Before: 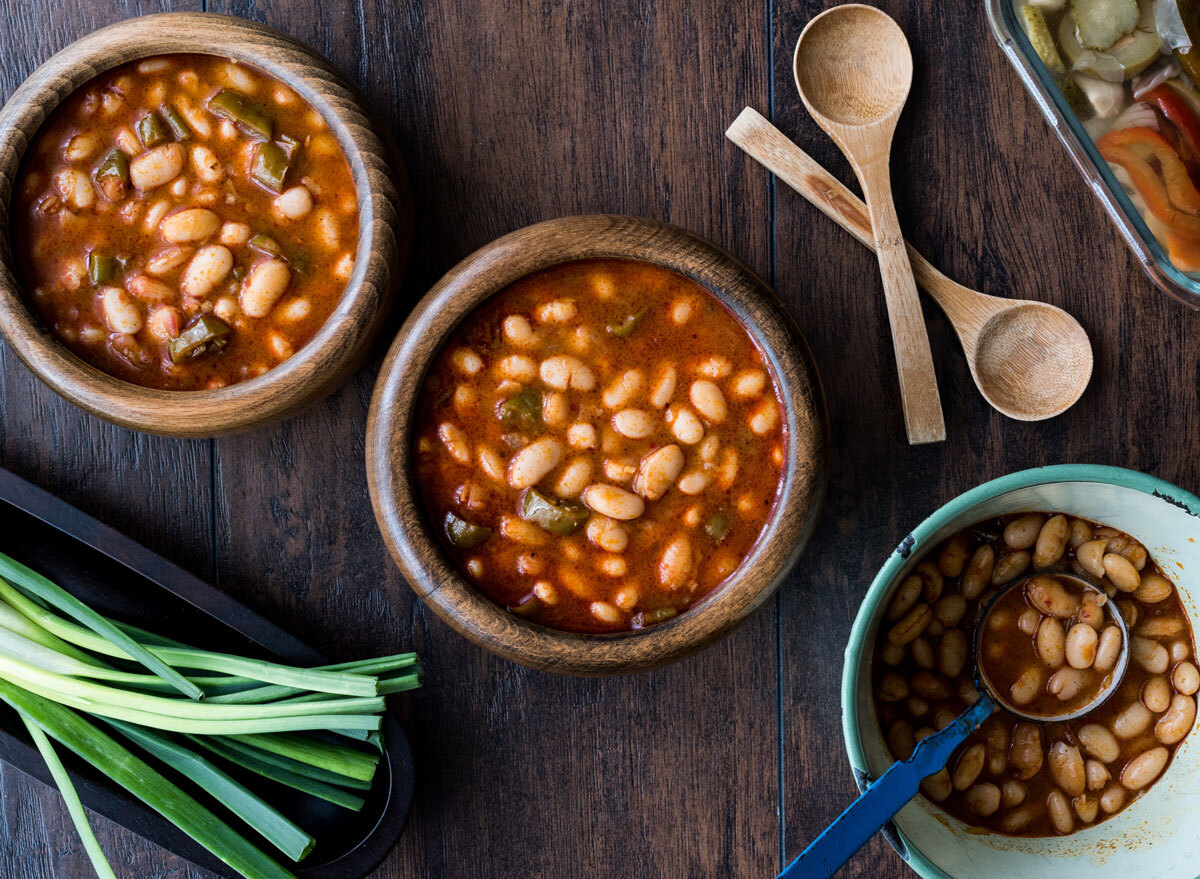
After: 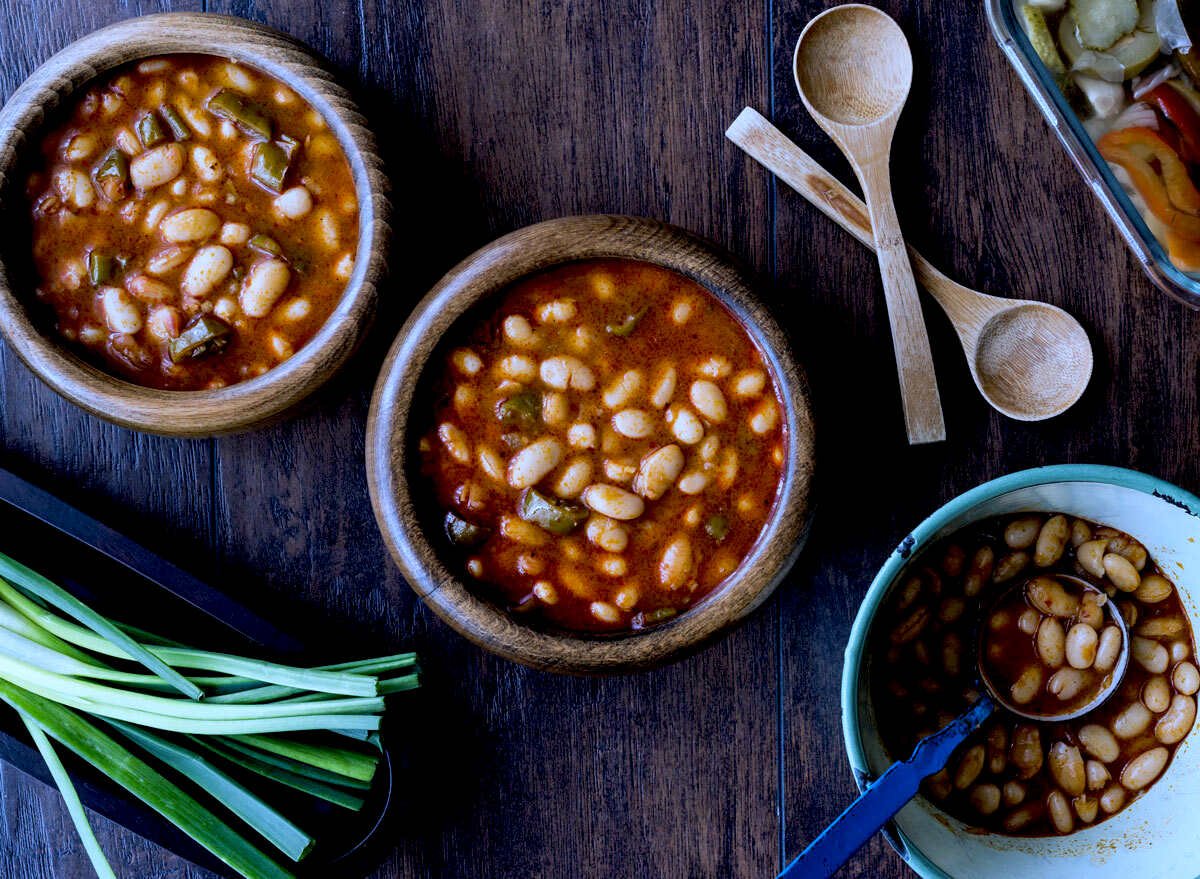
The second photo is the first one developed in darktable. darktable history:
white balance: red 0.871, blue 1.249
exposure: black level correction 0.016, exposure -0.009 EV, compensate highlight preservation false
